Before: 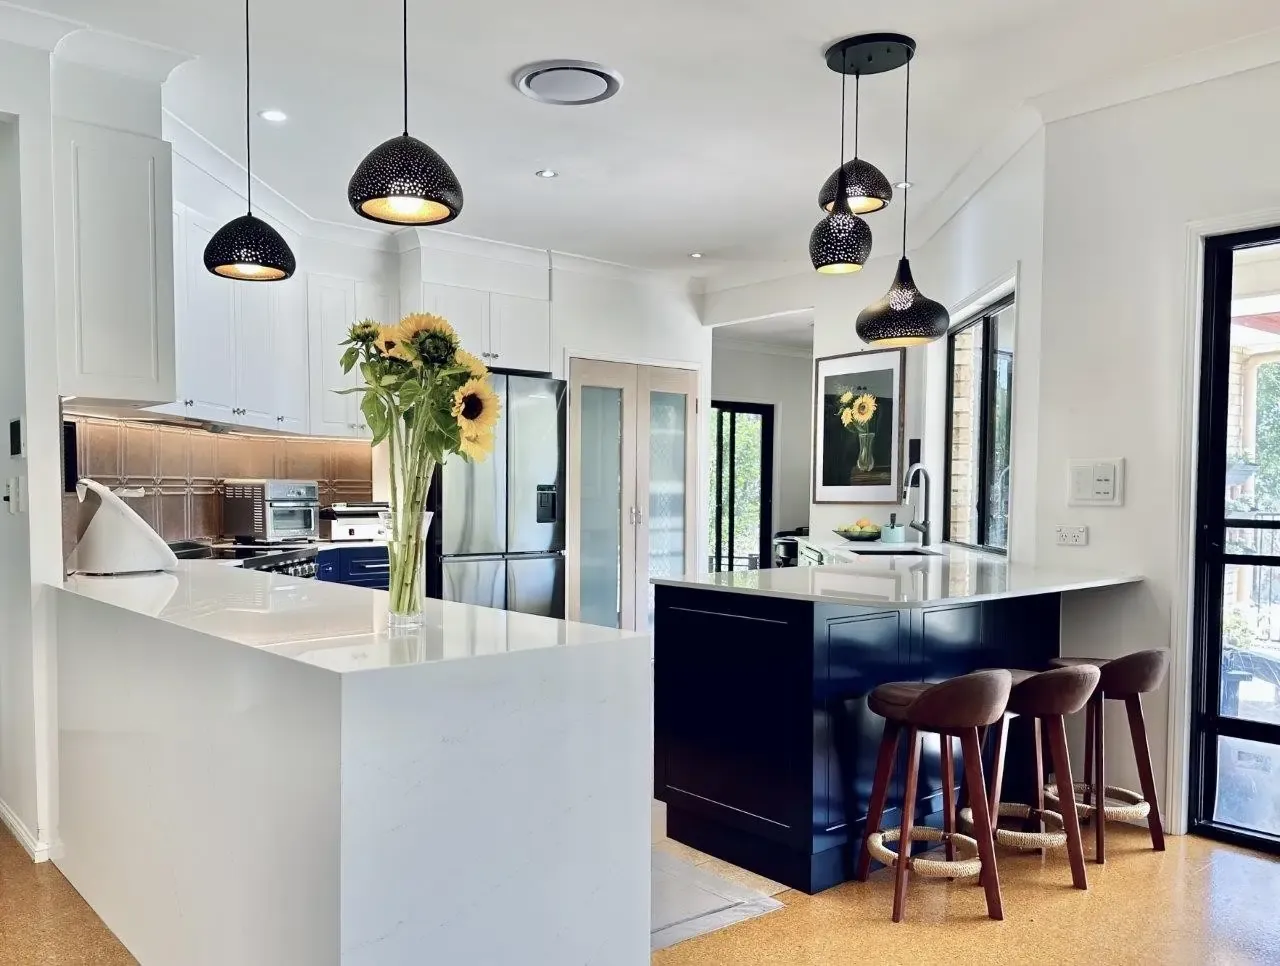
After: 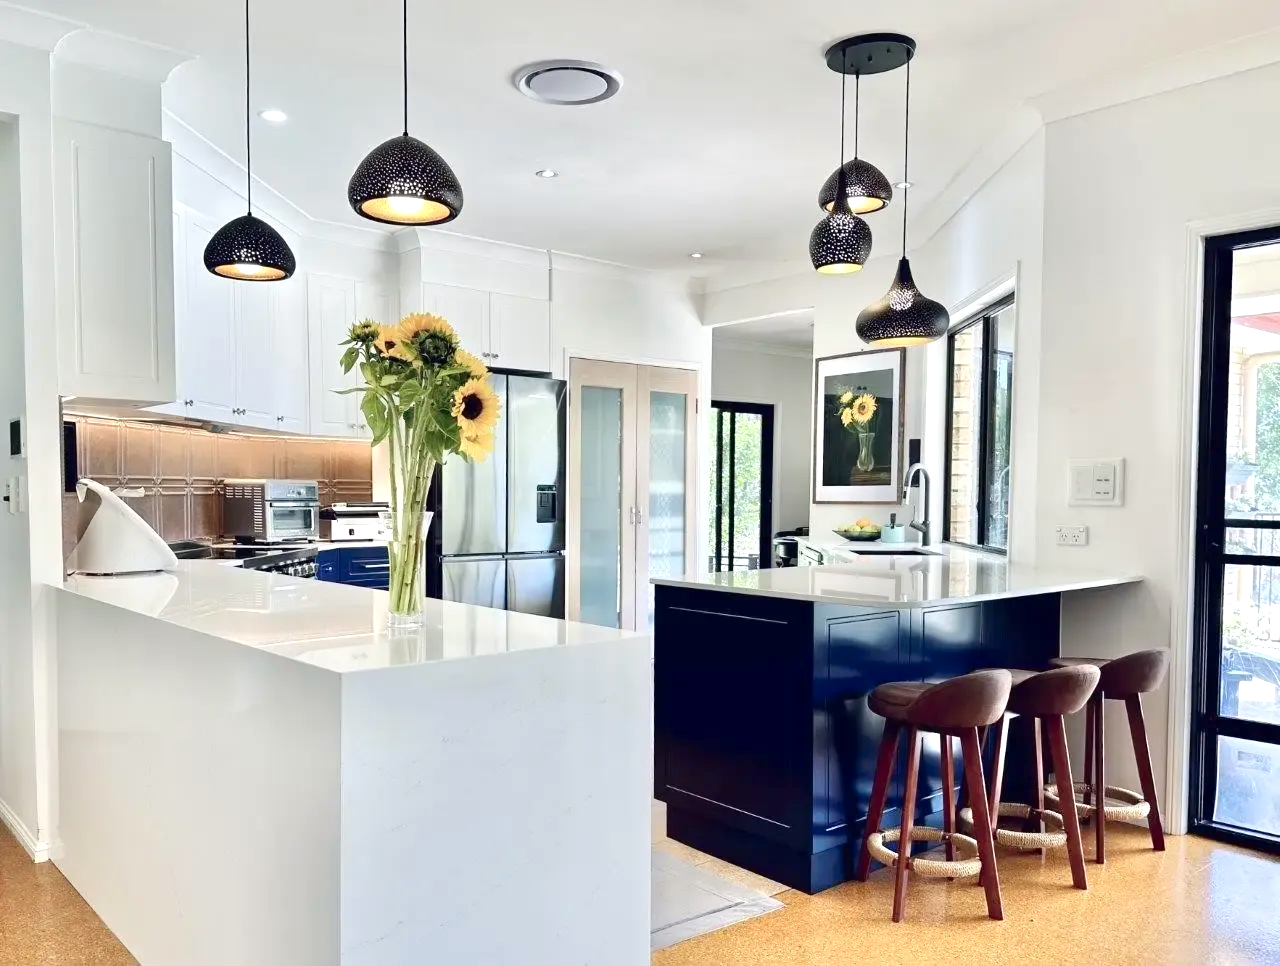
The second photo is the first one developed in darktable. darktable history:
levels: levels [0, 0.435, 0.917]
white balance: emerald 1
